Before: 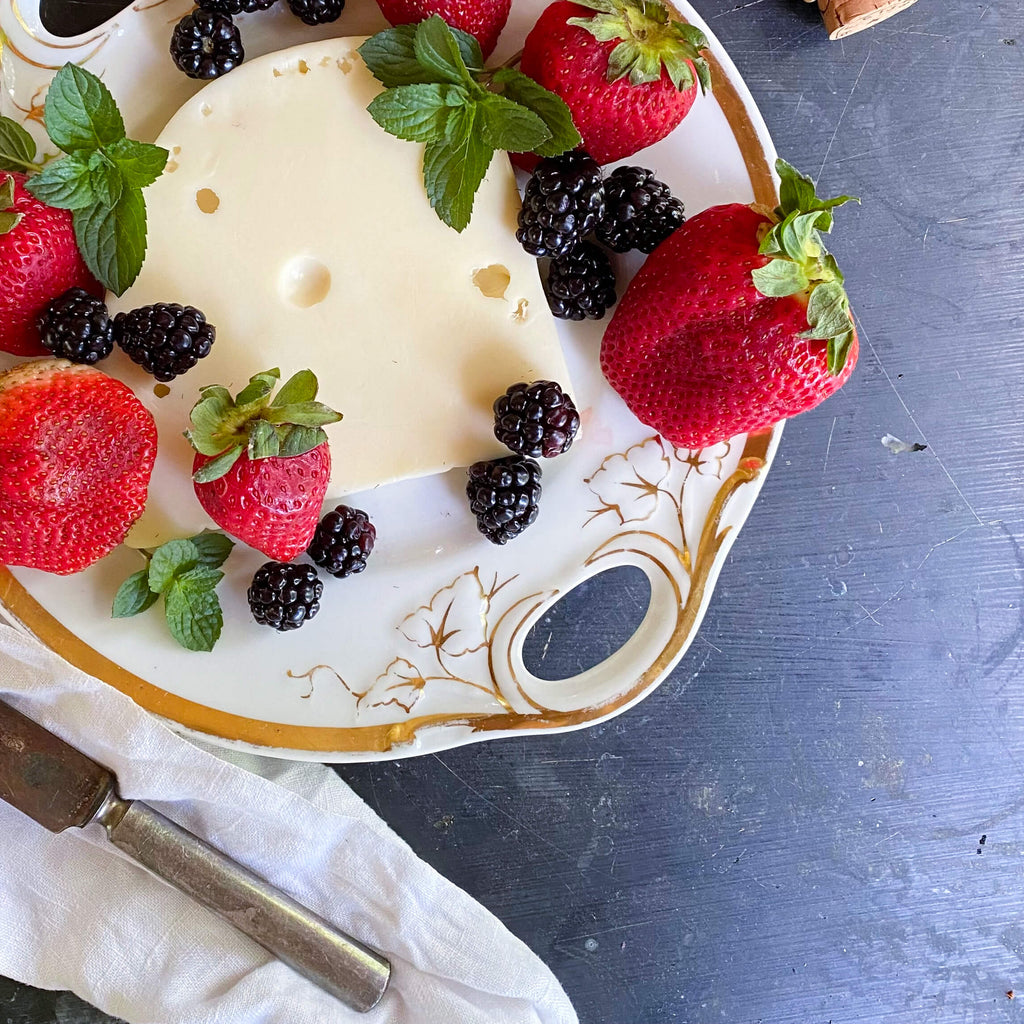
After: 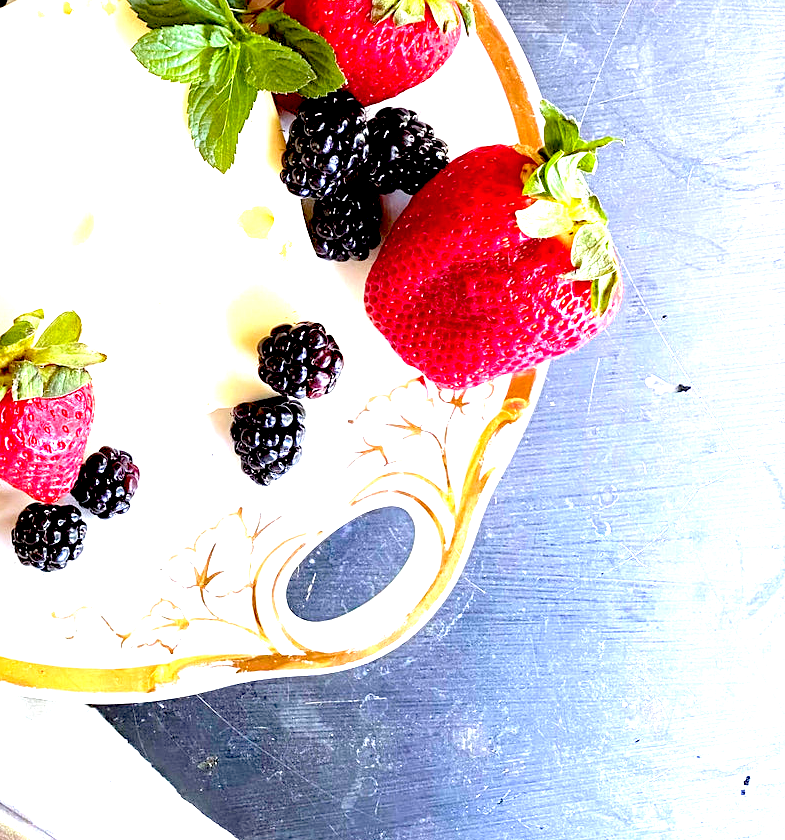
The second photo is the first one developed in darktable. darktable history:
exposure: black level correction 0.016, exposure 1.774 EV, compensate highlight preservation false
color balance rgb: on, module defaults
crop: left 23.095%, top 5.827%, bottom 11.854%
